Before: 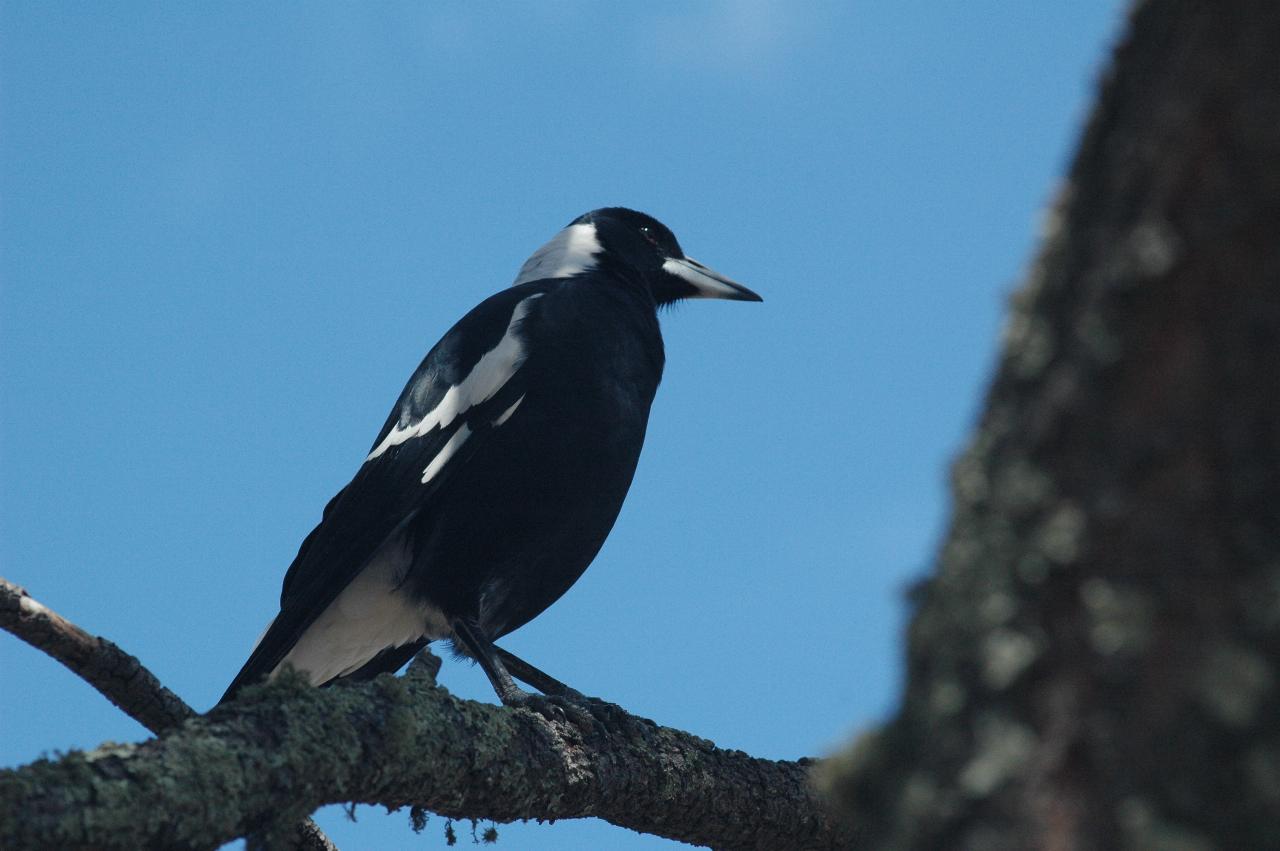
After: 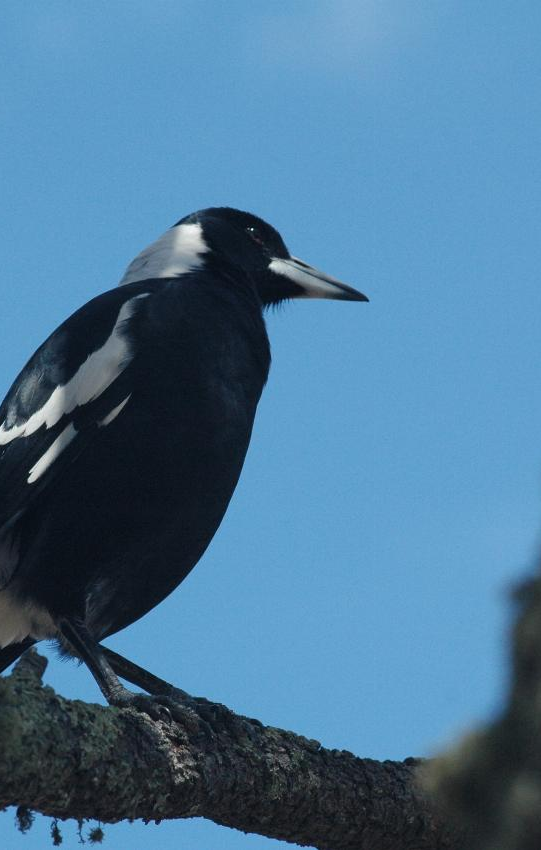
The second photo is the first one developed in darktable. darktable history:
crop: left 30.848%, right 26.878%
